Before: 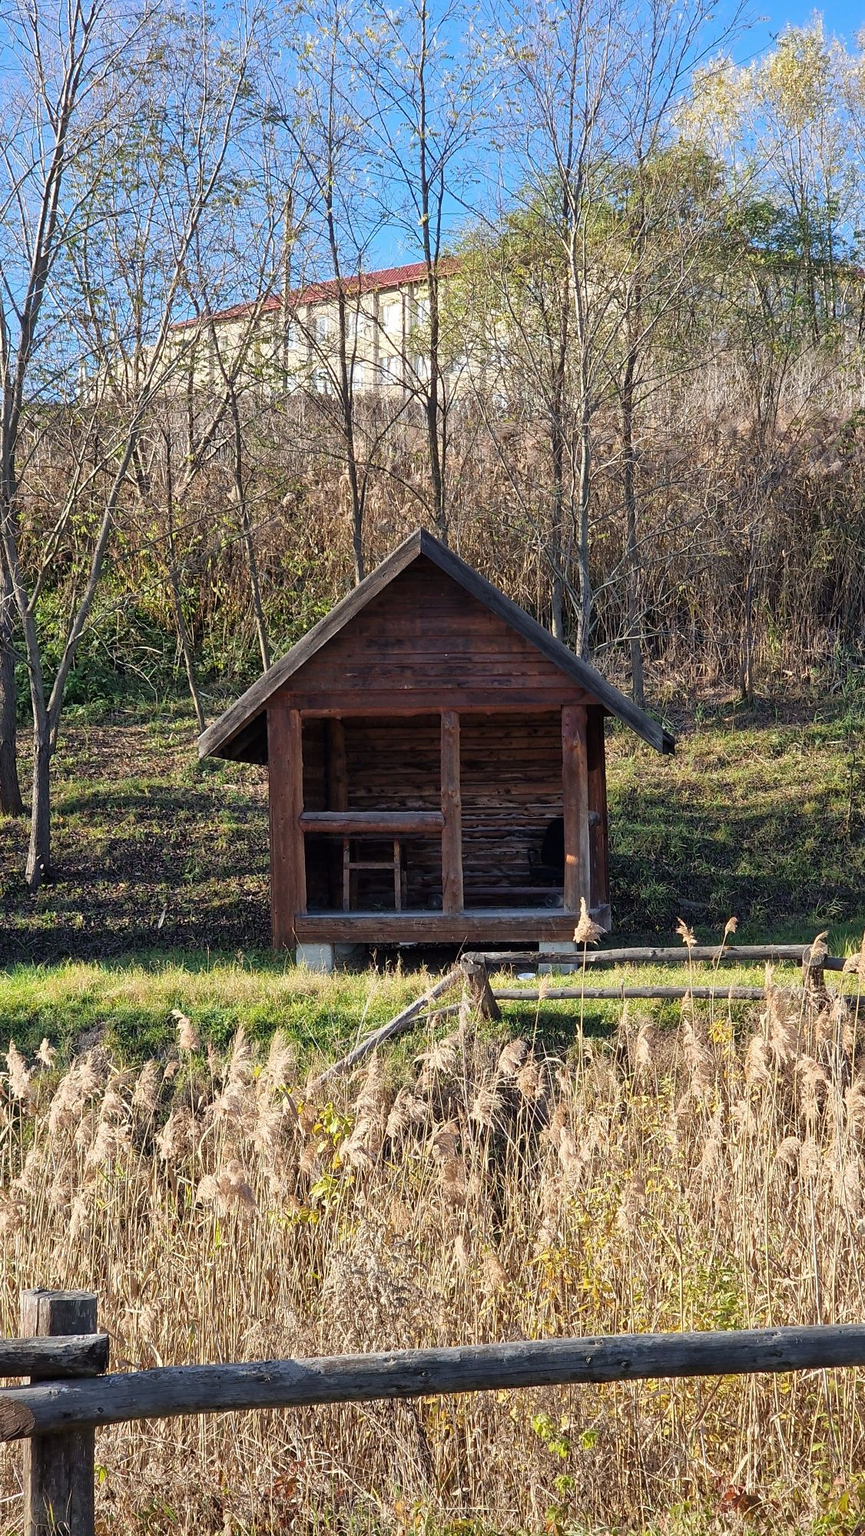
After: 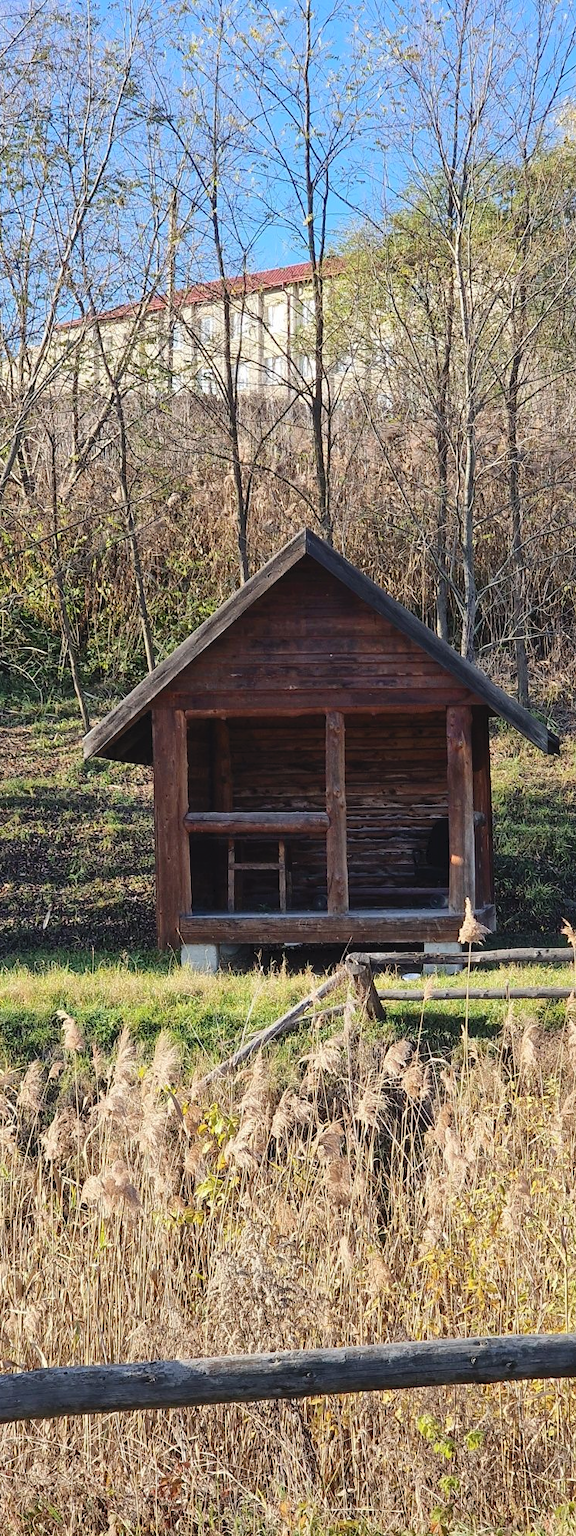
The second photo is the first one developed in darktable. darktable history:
tone curve: curves: ch0 [(0, 0) (0.003, 0.054) (0.011, 0.058) (0.025, 0.069) (0.044, 0.087) (0.069, 0.1) (0.1, 0.123) (0.136, 0.152) (0.177, 0.183) (0.224, 0.234) (0.277, 0.291) (0.335, 0.367) (0.399, 0.441) (0.468, 0.524) (0.543, 0.6) (0.623, 0.673) (0.709, 0.744) (0.801, 0.812) (0.898, 0.89) (1, 1)], color space Lab, independent channels, preserve colors none
crop and rotate: left 13.351%, right 19.98%
